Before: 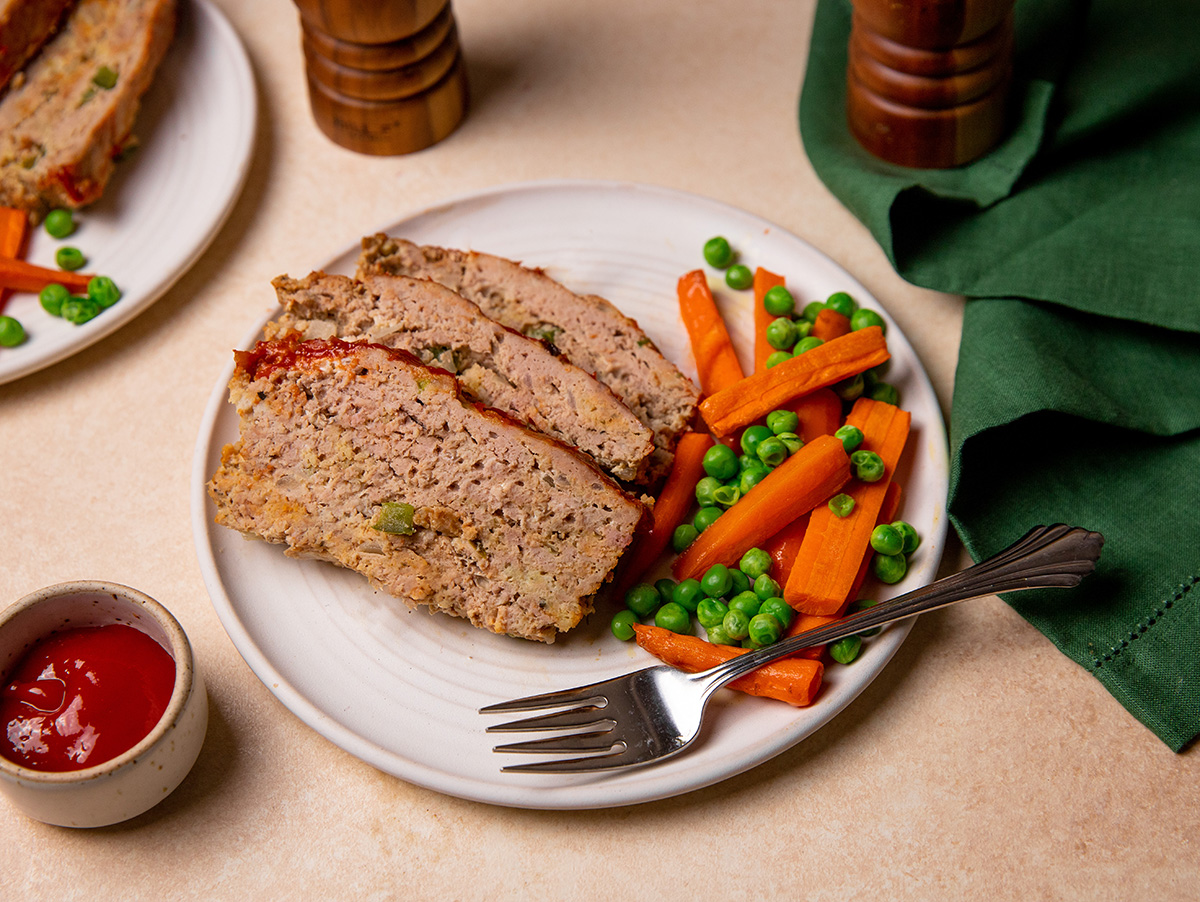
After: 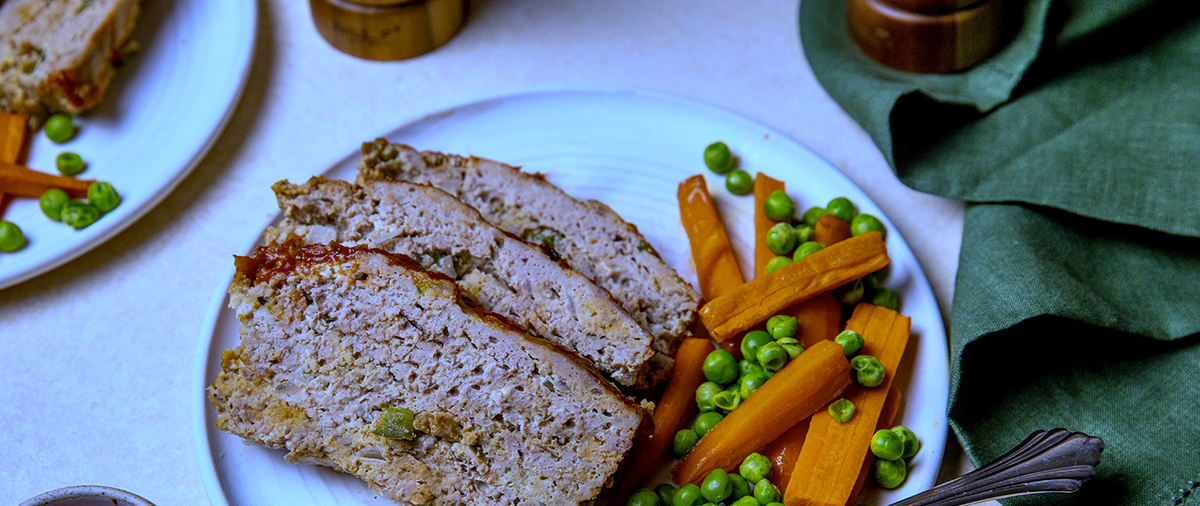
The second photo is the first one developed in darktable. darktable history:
shadows and highlights: low approximation 0.01, soften with gaussian
local contrast: on, module defaults
white balance: red 0.766, blue 1.537
color contrast: green-magenta contrast 0.8, blue-yellow contrast 1.1, unbound 0
crop and rotate: top 10.605%, bottom 33.274%
